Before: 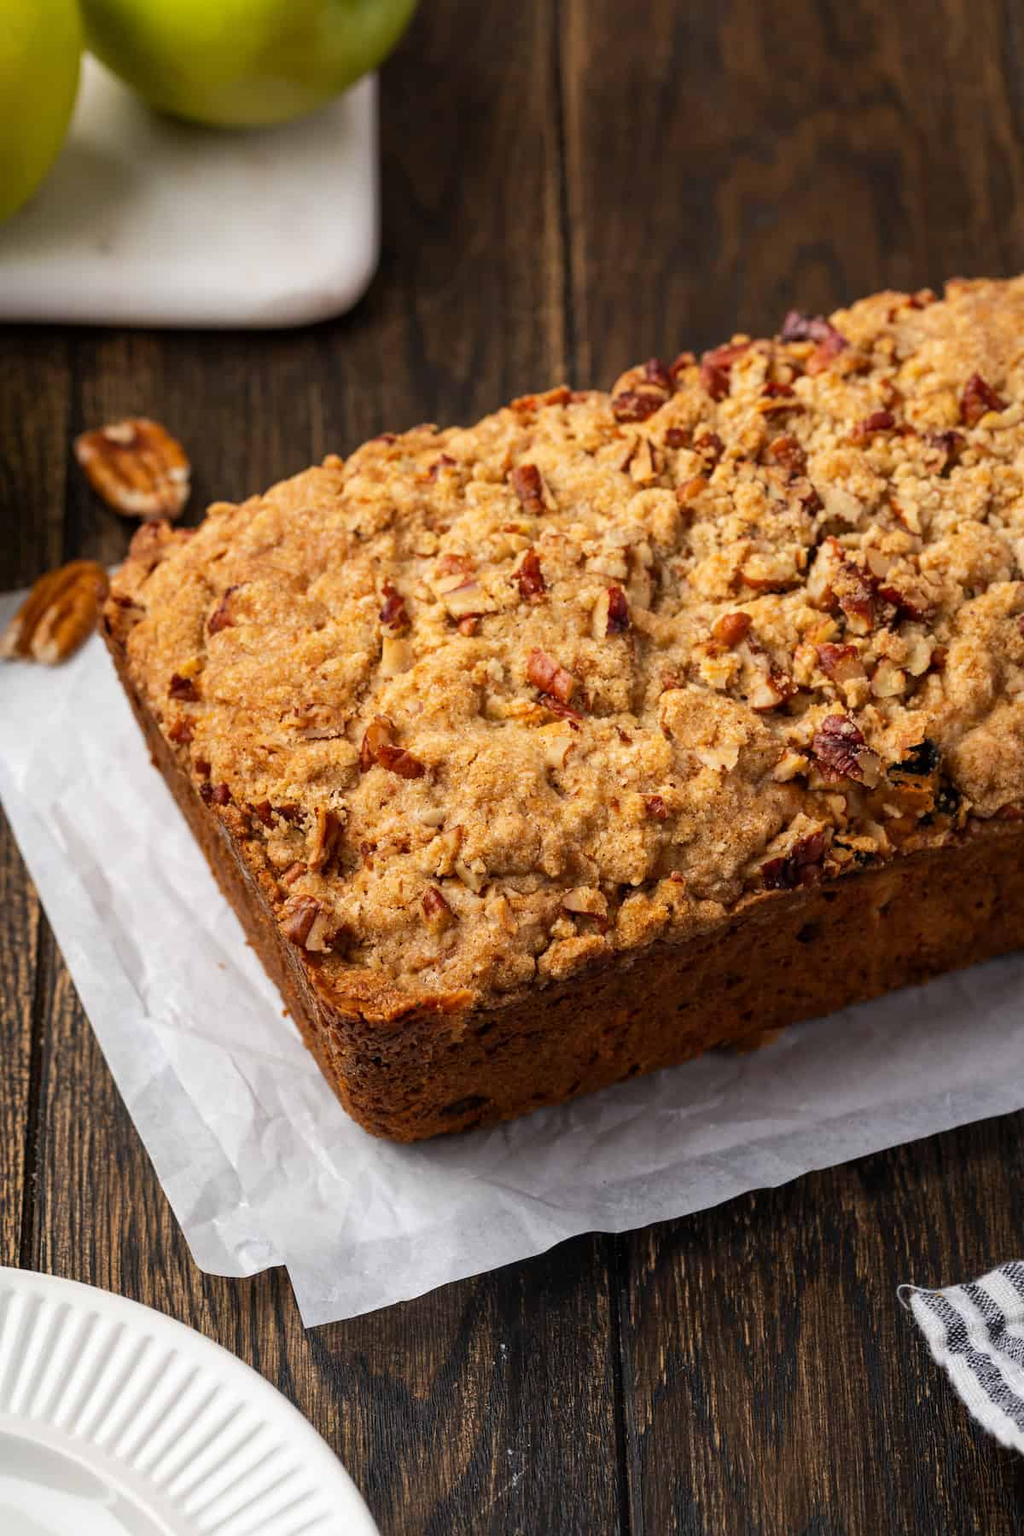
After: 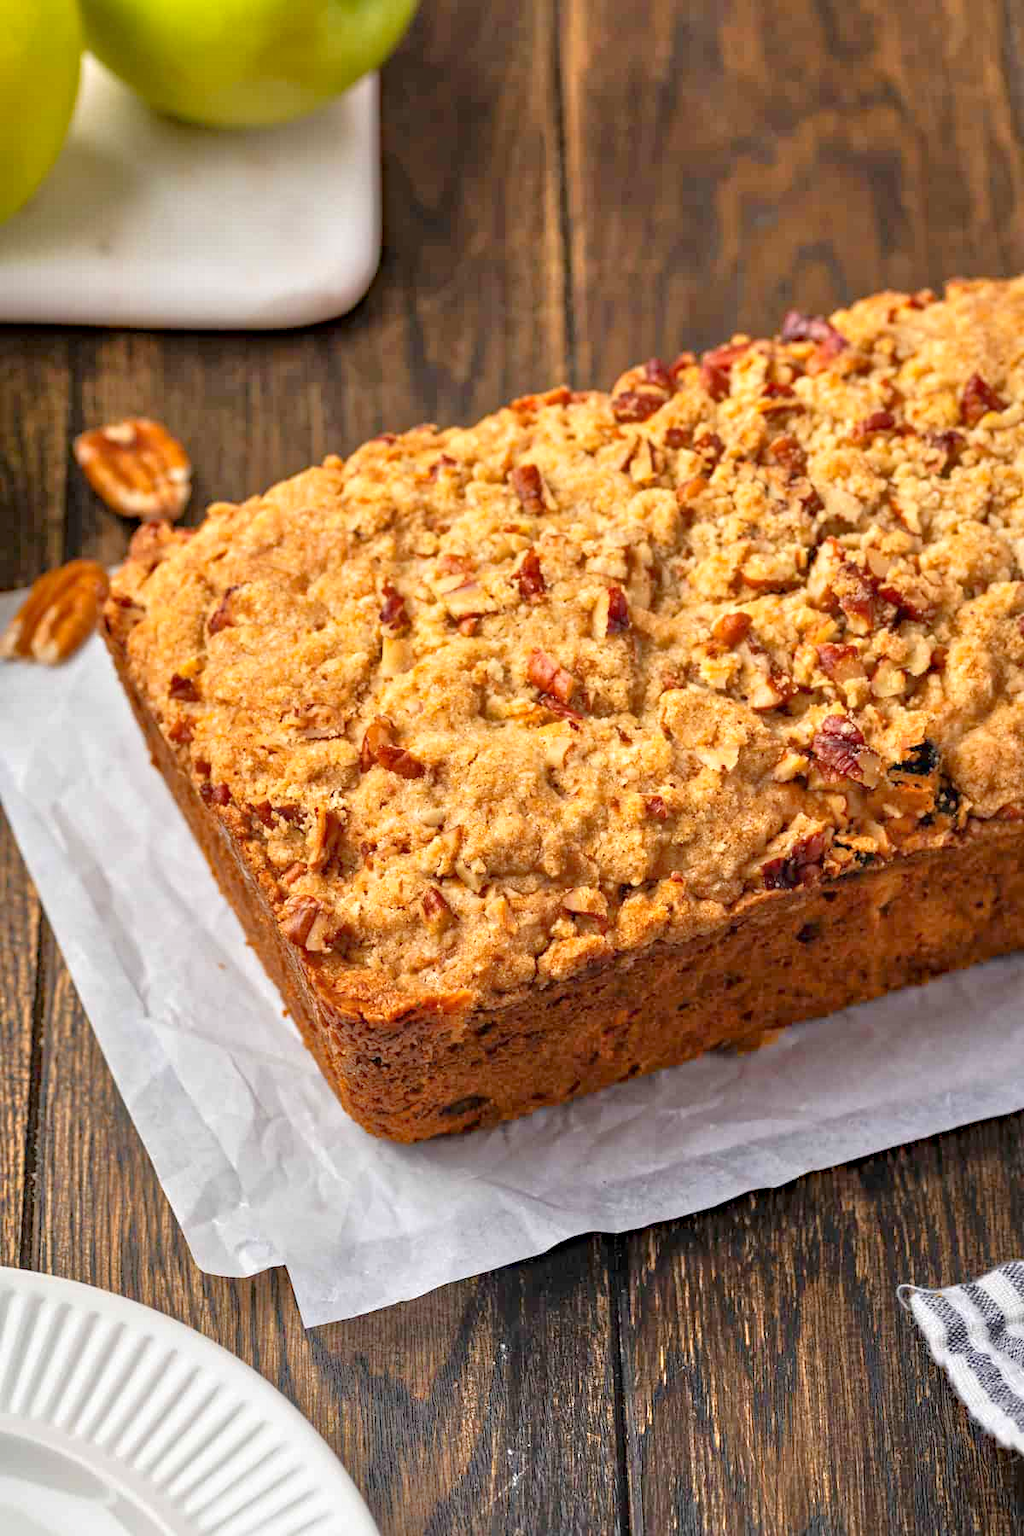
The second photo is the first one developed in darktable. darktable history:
tone equalizer: -8 EV 2 EV, -7 EV 2 EV, -6 EV 2 EV, -5 EV 2 EV, -4 EV 2 EV, -3 EV 1.5 EV, -2 EV 1 EV, -1 EV 0.5 EV
haze removal: compatibility mode true, adaptive false
